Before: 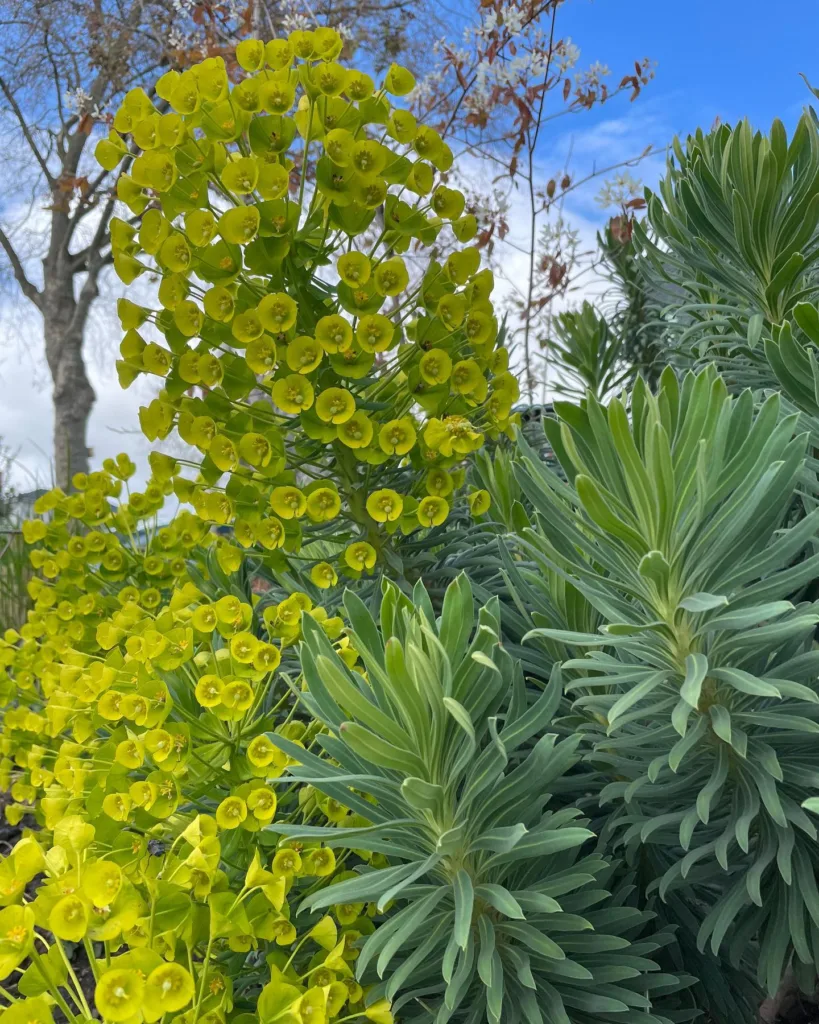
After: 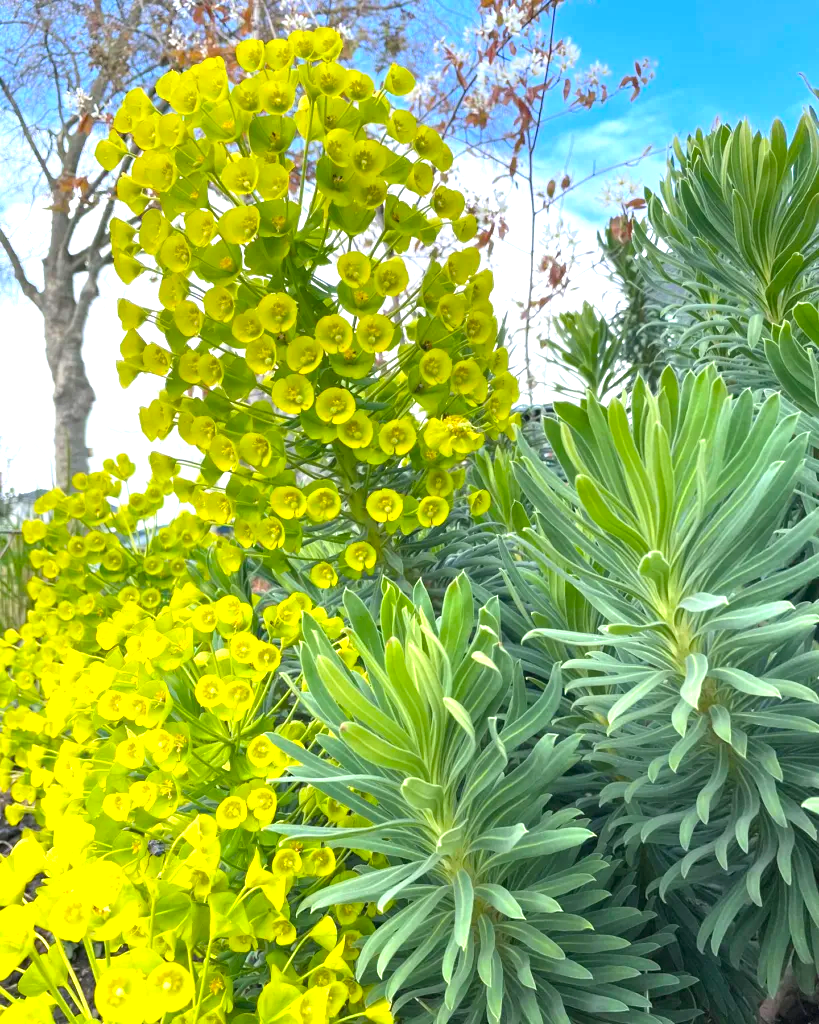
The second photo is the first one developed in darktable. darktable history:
color balance rgb: perceptual saturation grading › global saturation 18.208%
exposure: black level correction 0, exposure 1.188 EV, compensate highlight preservation false
